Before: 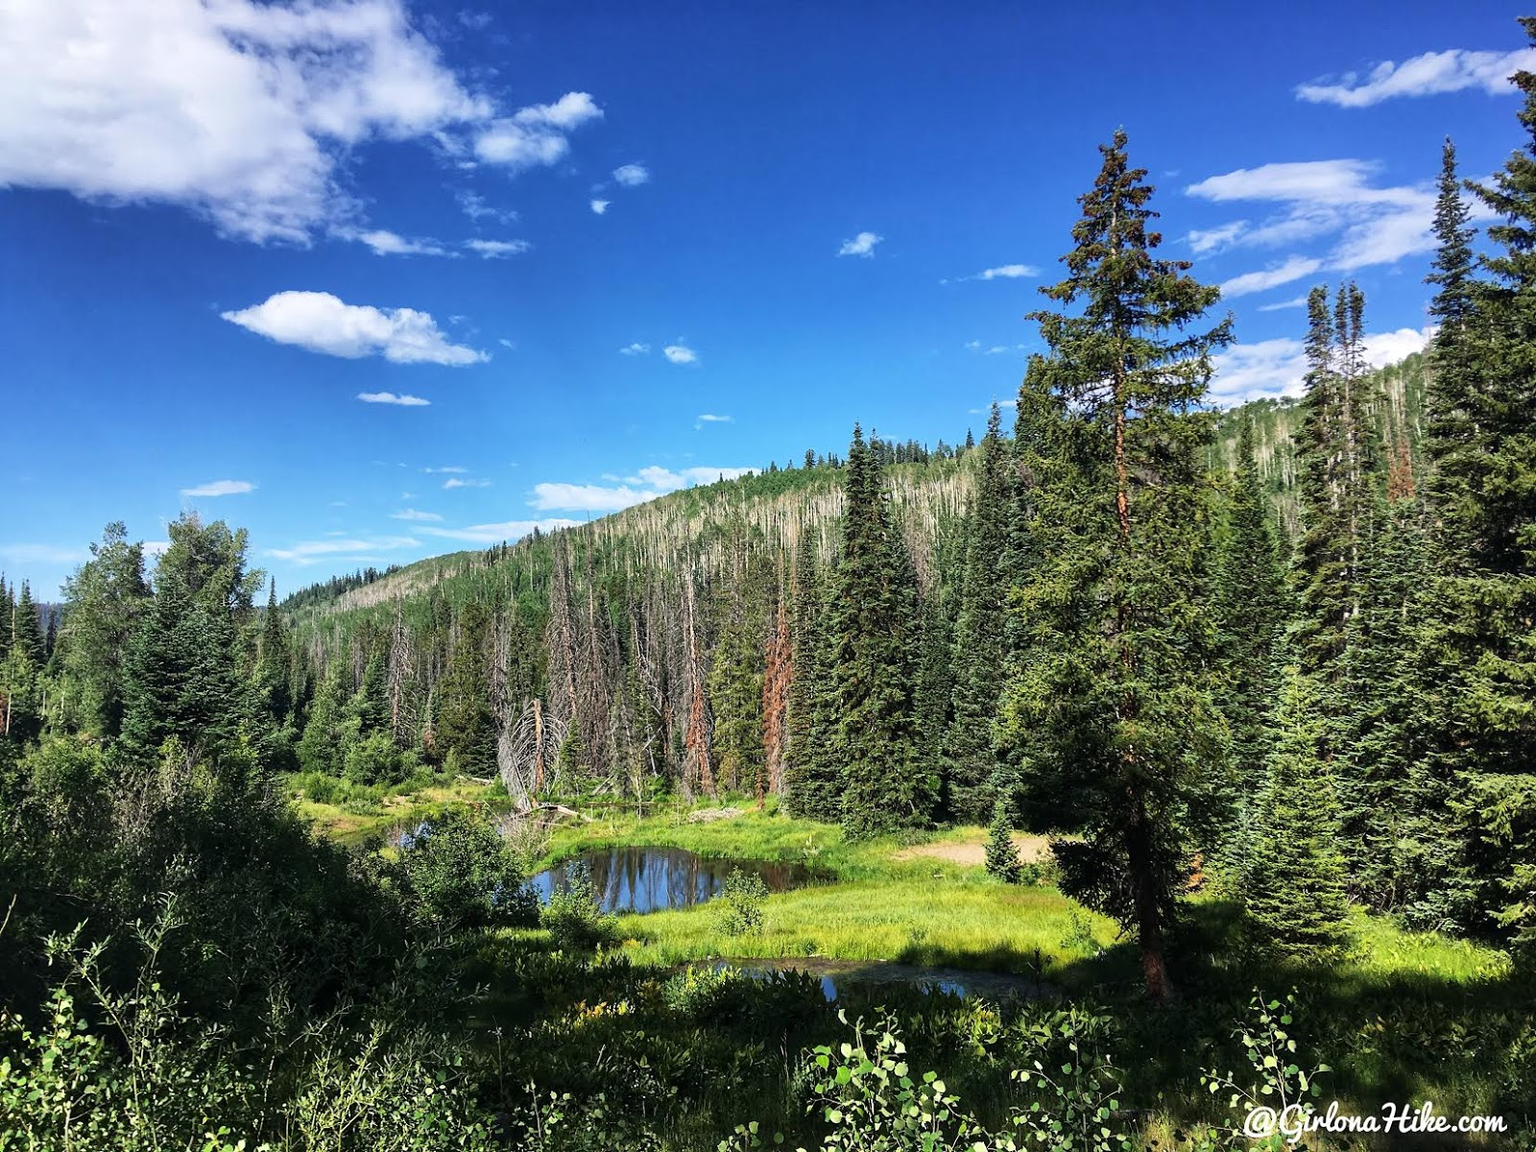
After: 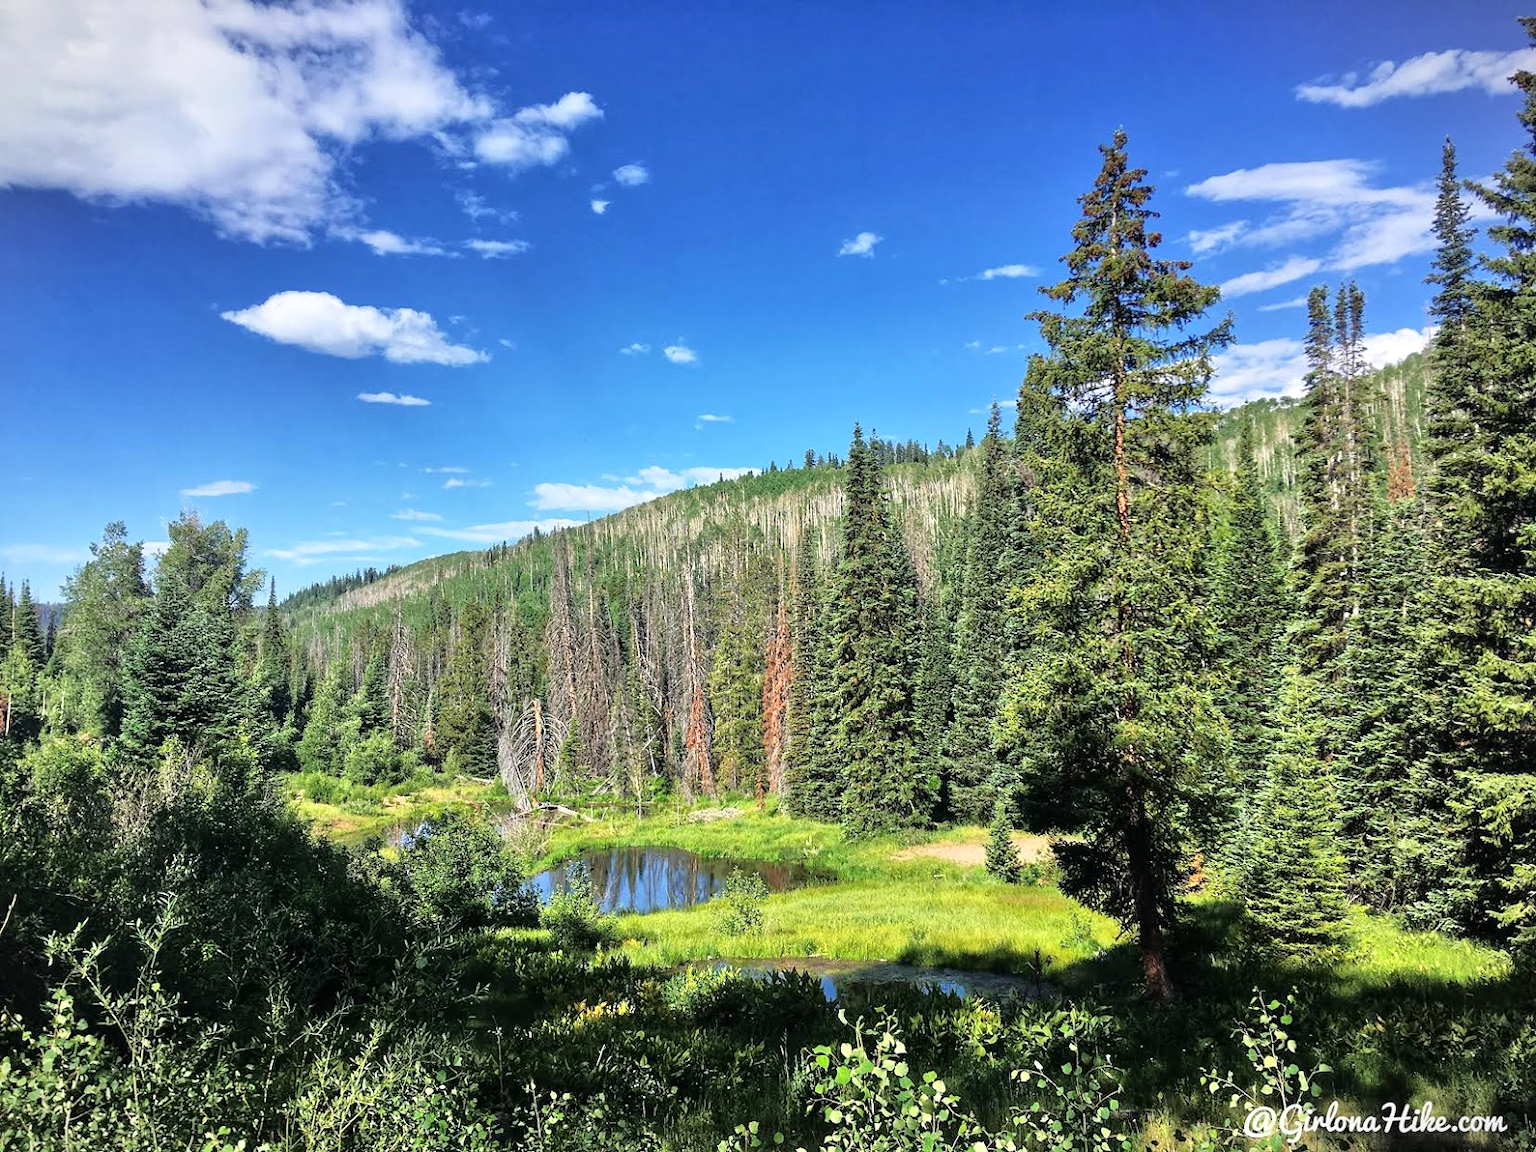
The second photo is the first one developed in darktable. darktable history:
tone equalizer: -7 EV 0.161 EV, -6 EV 0.637 EV, -5 EV 1.16 EV, -4 EV 1.34 EV, -3 EV 1.14 EV, -2 EV 0.6 EV, -1 EV 0.155 EV, mask exposure compensation -0.51 EV
vignetting: fall-off start 100.47%, fall-off radius 72.03%, width/height ratio 1.178
